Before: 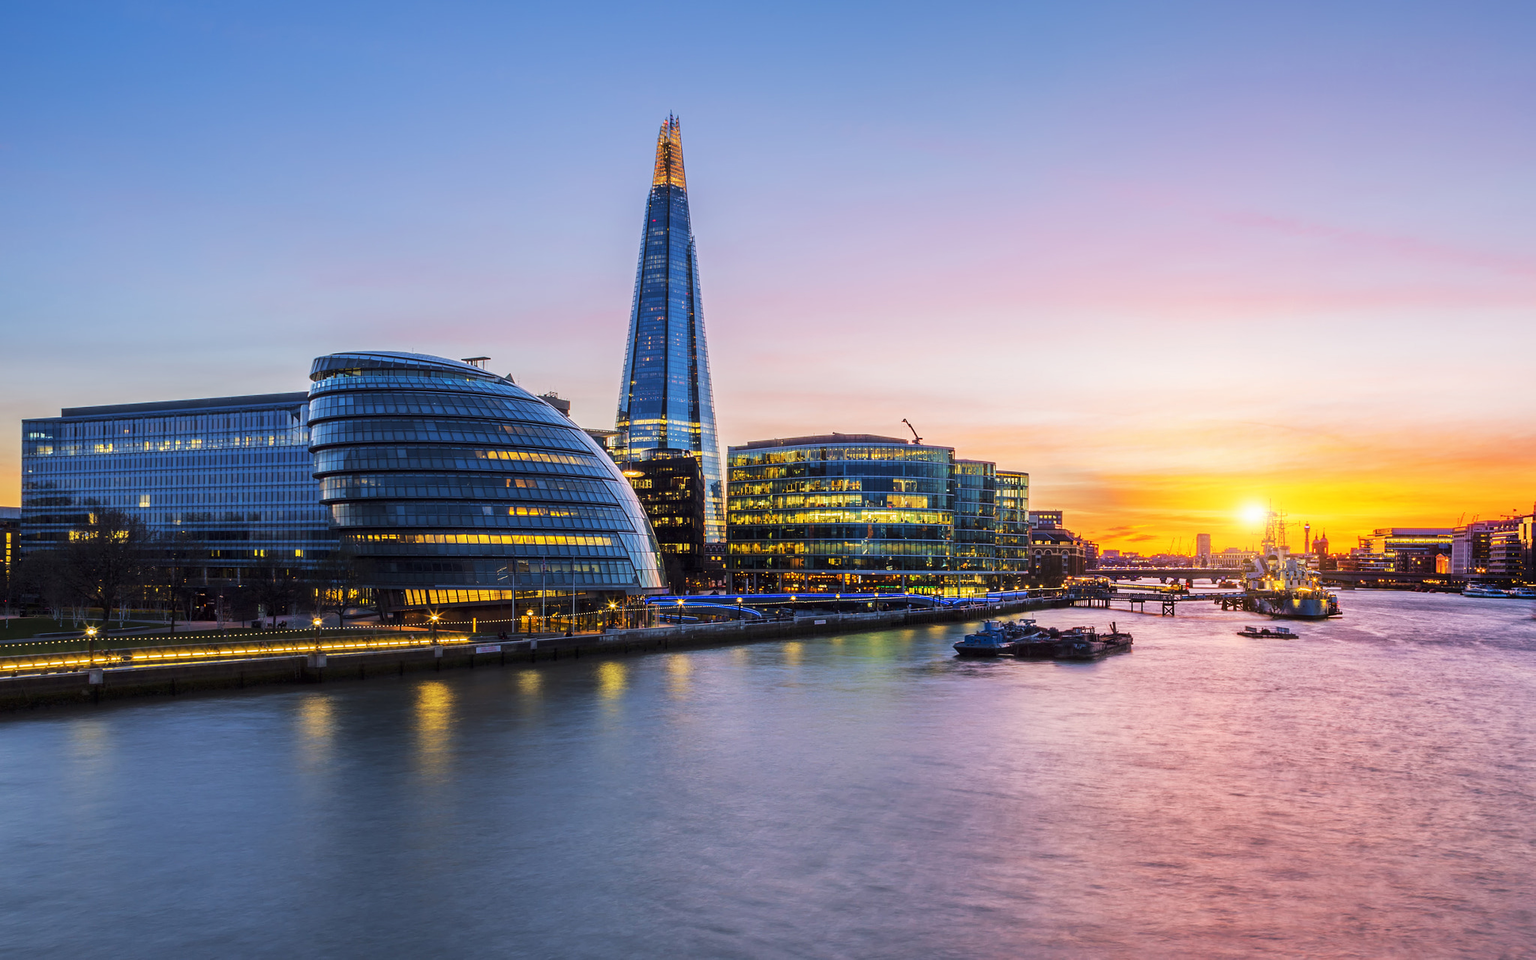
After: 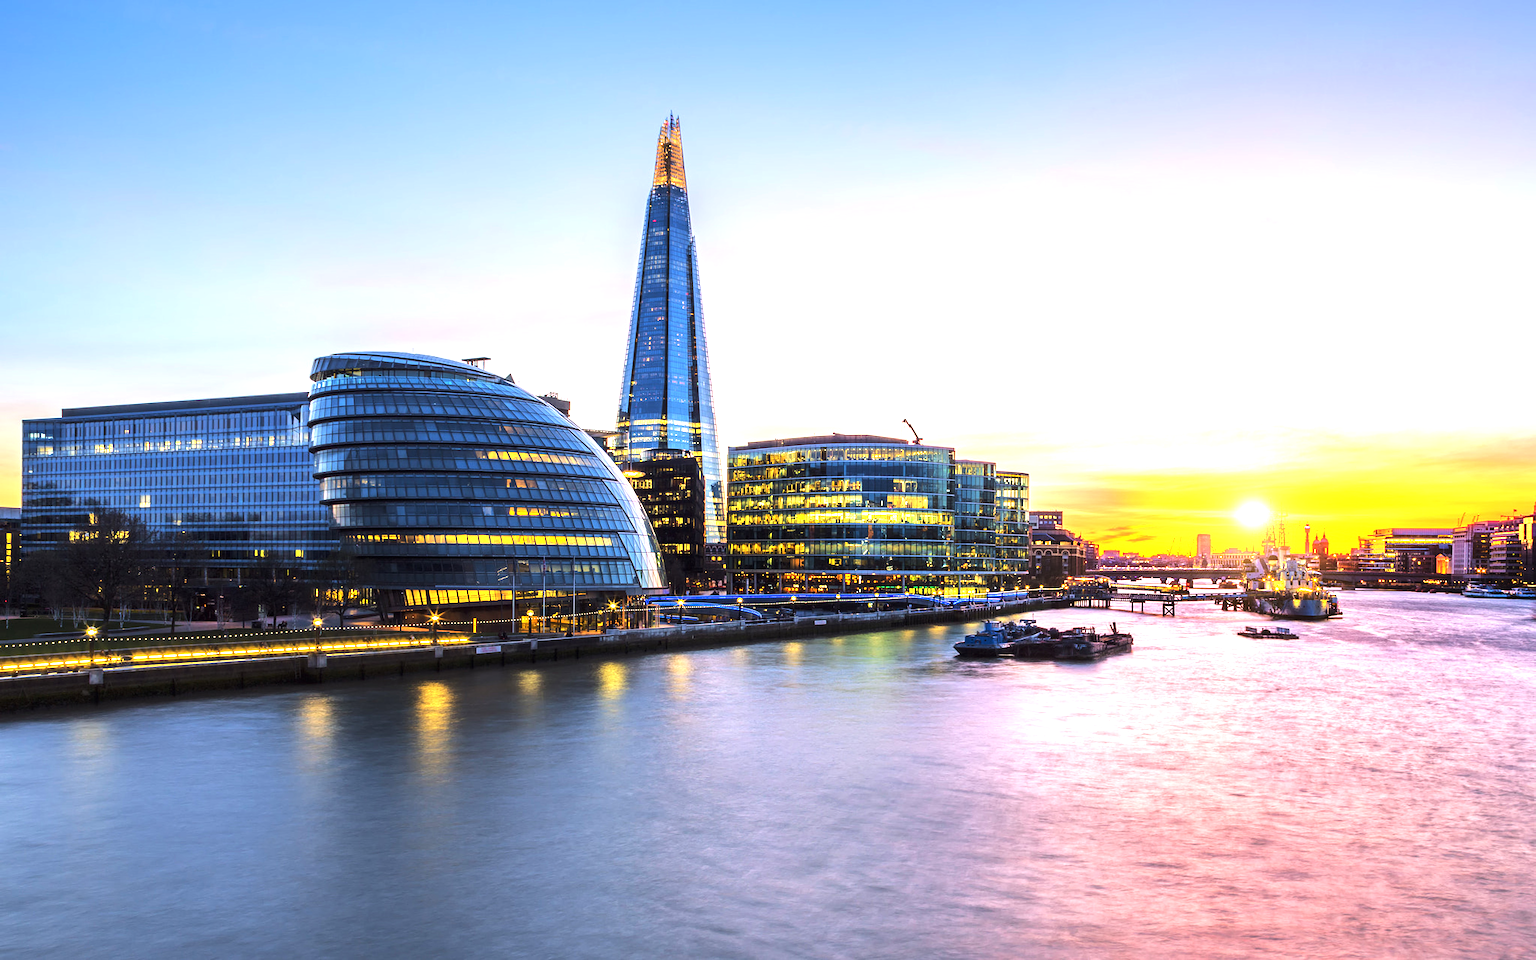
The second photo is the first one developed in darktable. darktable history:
tone equalizer: -8 EV -0.41 EV, -7 EV -0.41 EV, -6 EV -0.362 EV, -5 EV -0.209 EV, -3 EV 0.252 EV, -2 EV 0.308 EV, -1 EV 0.39 EV, +0 EV 0.43 EV, edges refinement/feathering 500, mask exposure compensation -1.57 EV, preserve details guided filter
exposure: black level correction 0, exposure 0.703 EV, compensate exposure bias true, compensate highlight preservation false
